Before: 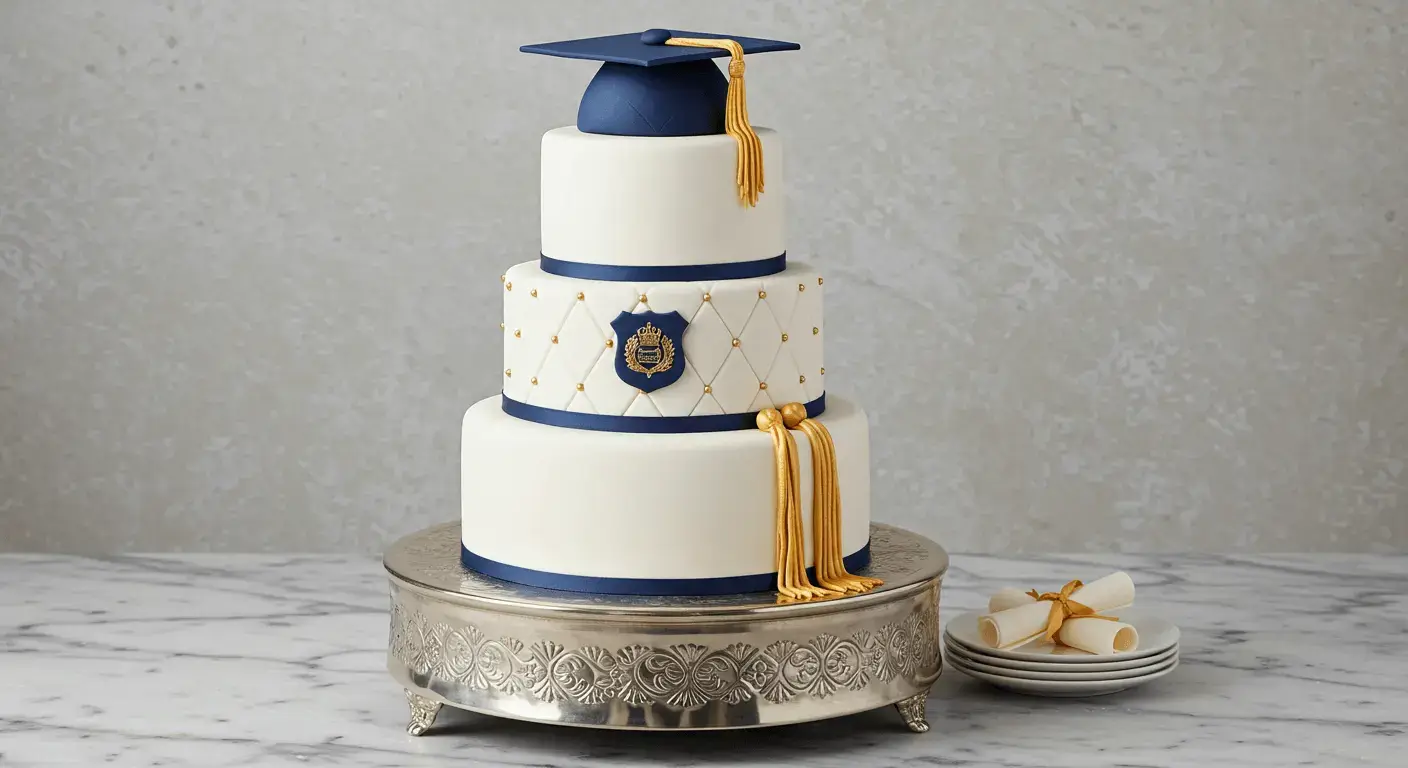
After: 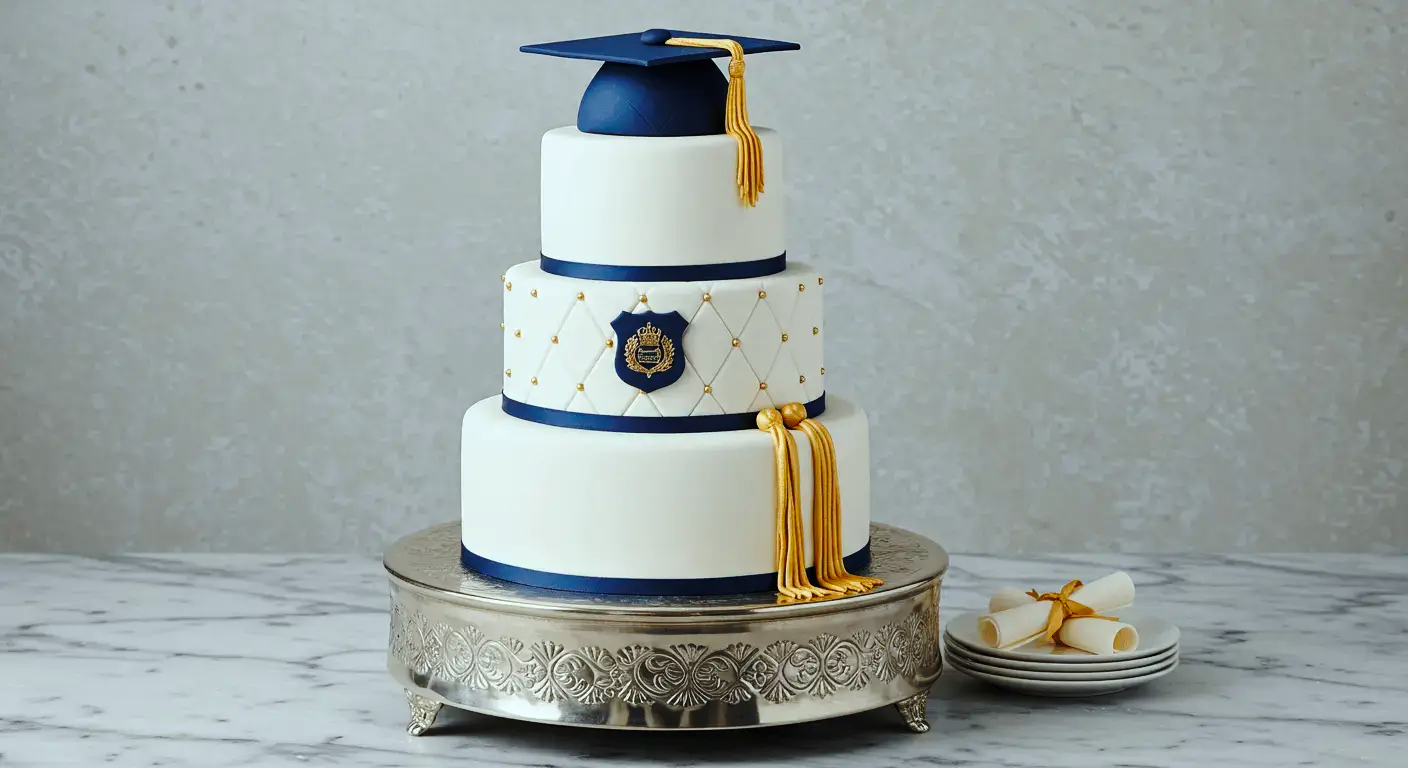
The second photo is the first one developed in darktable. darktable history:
color calibration: gray › normalize channels true, illuminant Planckian (black body), adaptation linear Bradford (ICC v4), x 0.361, y 0.366, temperature 4513.81 K, gamut compression 0.012
base curve: curves: ch0 [(0, 0) (0.073, 0.04) (0.157, 0.139) (0.492, 0.492) (0.758, 0.758) (1, 1)], preserve colors none
